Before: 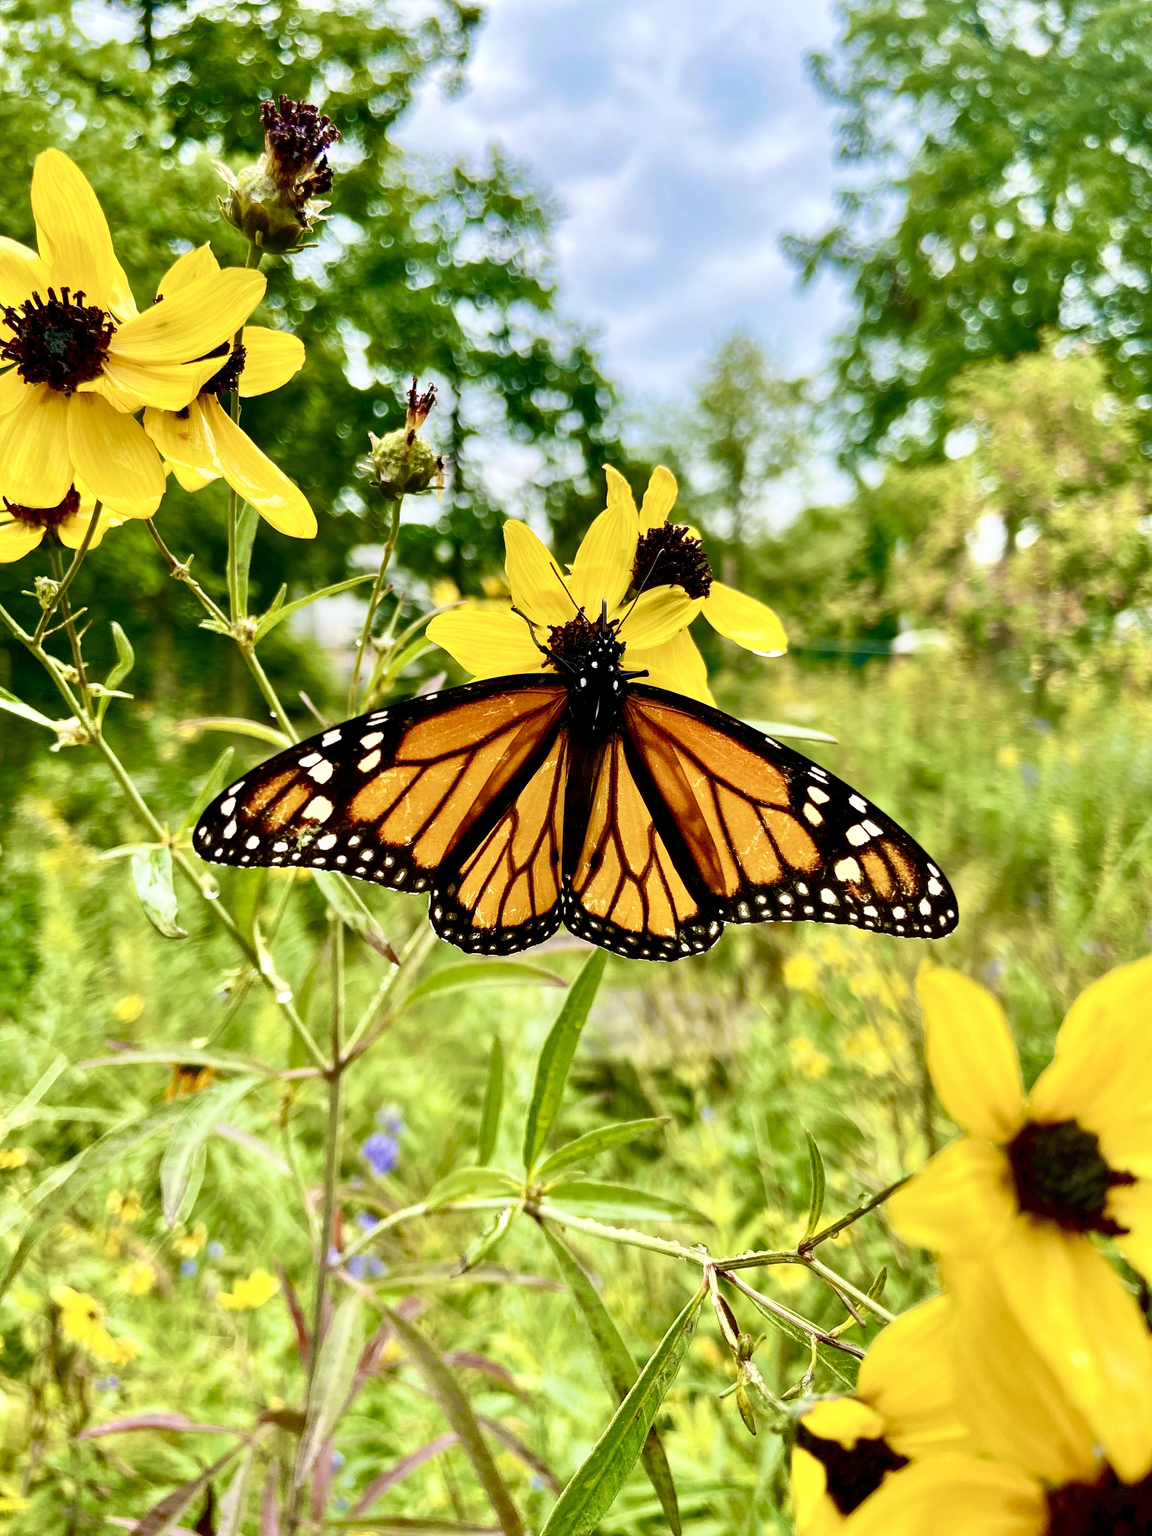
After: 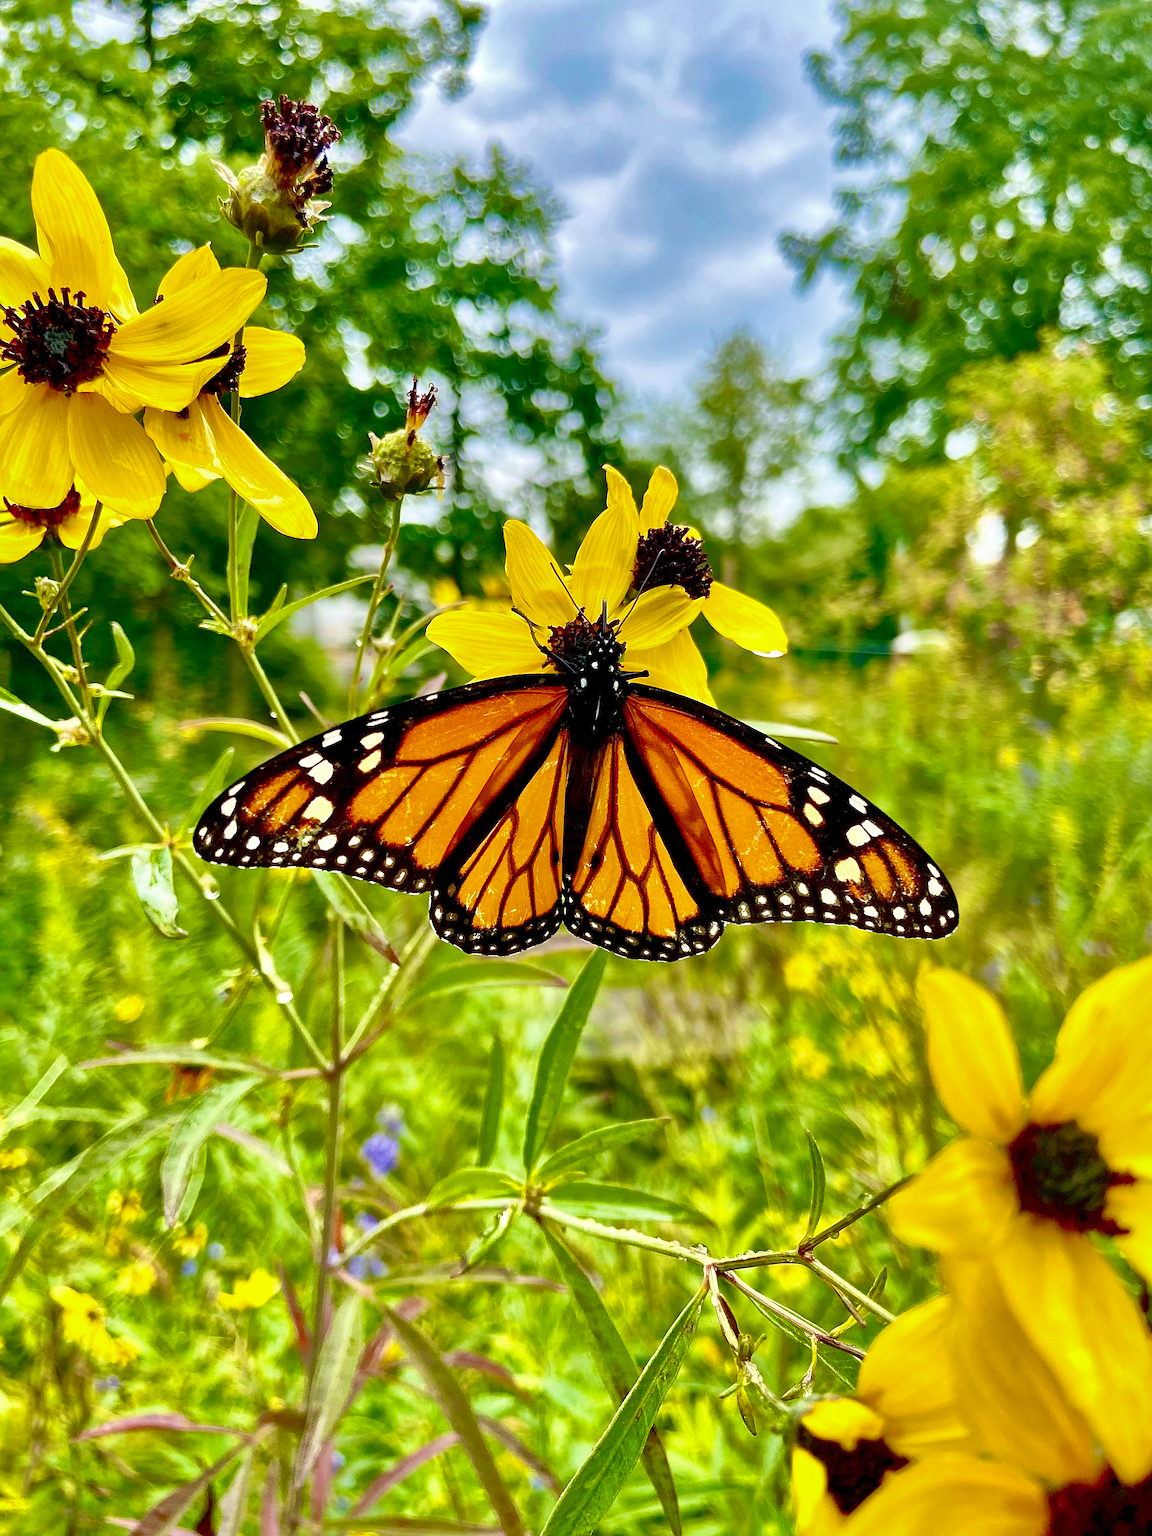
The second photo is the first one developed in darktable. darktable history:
shadows and highlights: highlights -59.99
sharpen: on, module defaults
base curve: curves: ch0 [(0, 0) (0.472, 0.508) (1, 1)]
